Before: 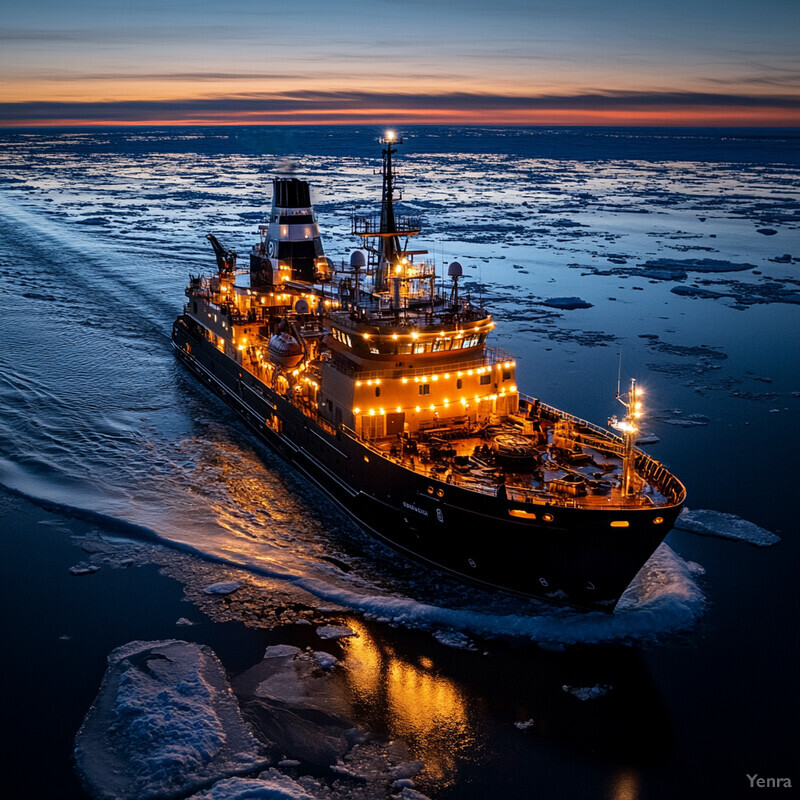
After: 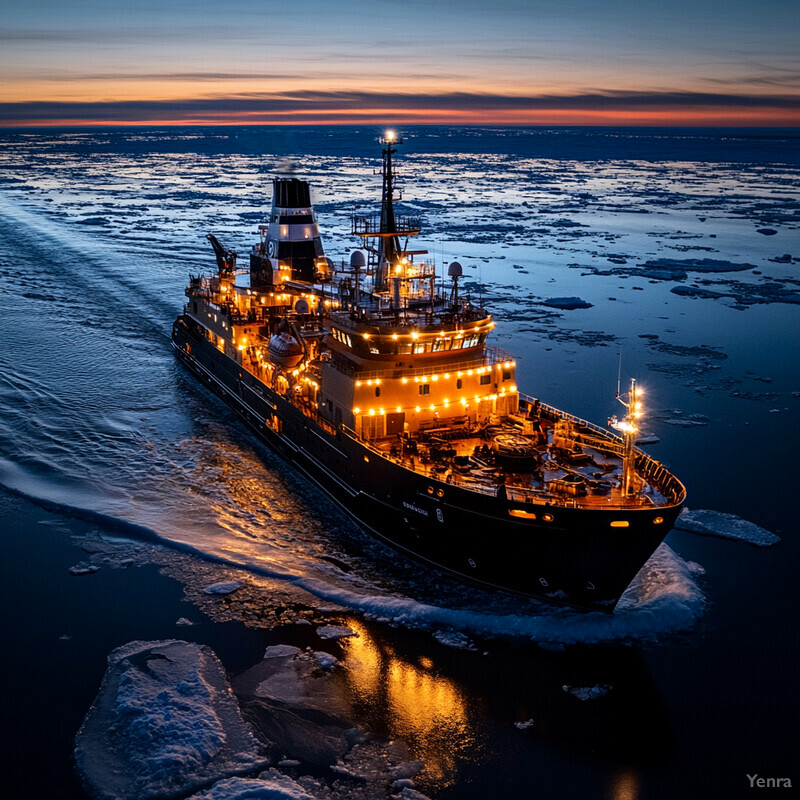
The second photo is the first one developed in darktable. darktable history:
contrast brightness saturation: contrast 0.102, brightness 0.01, saturation 0.022
